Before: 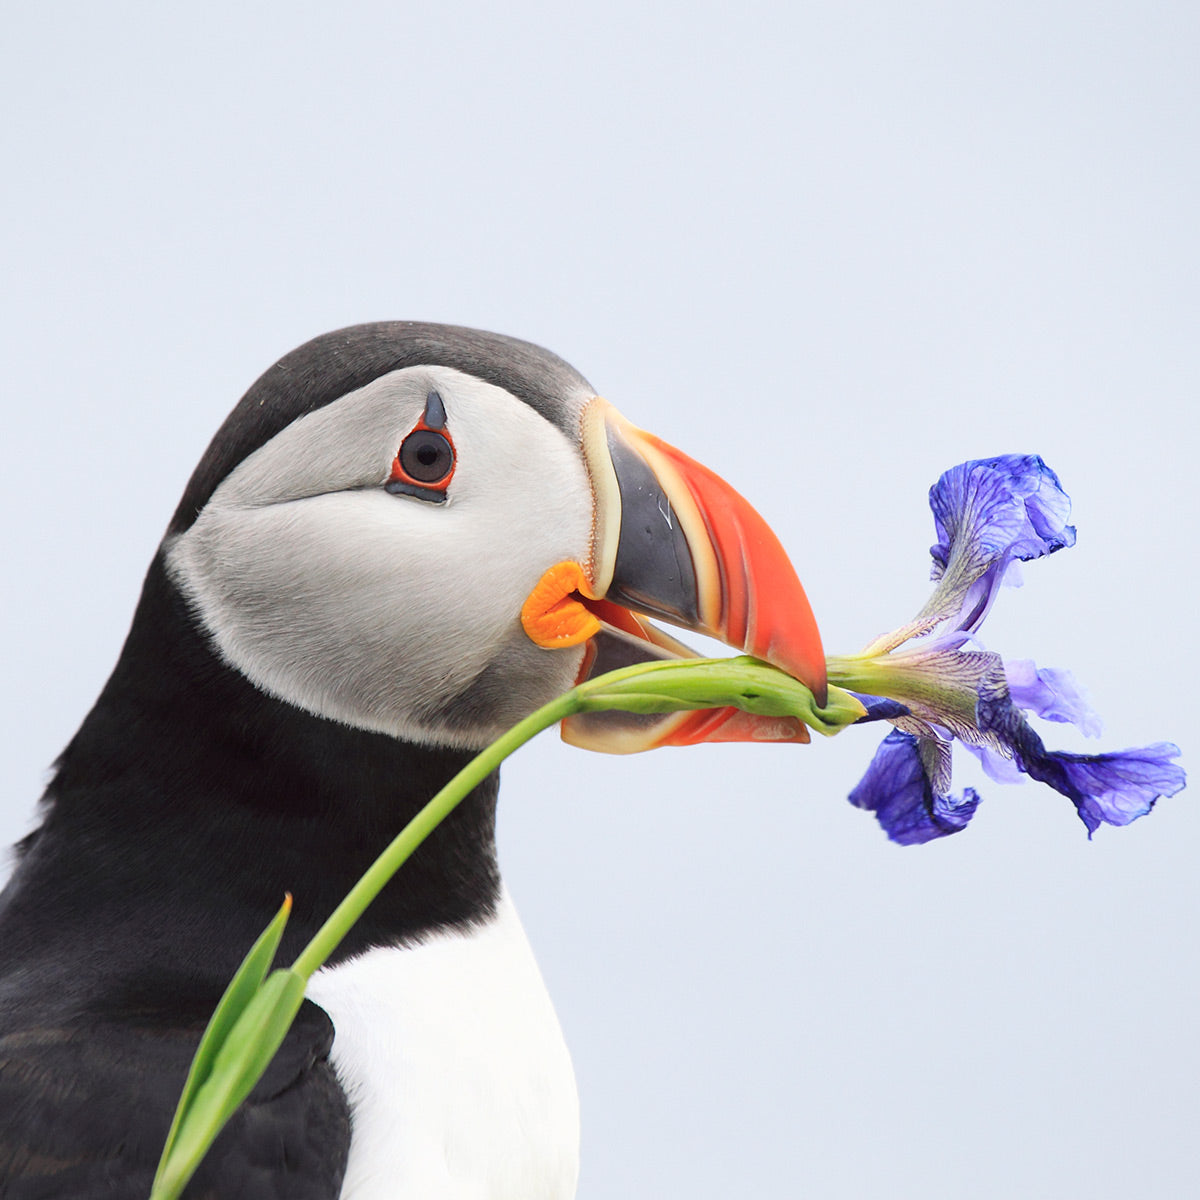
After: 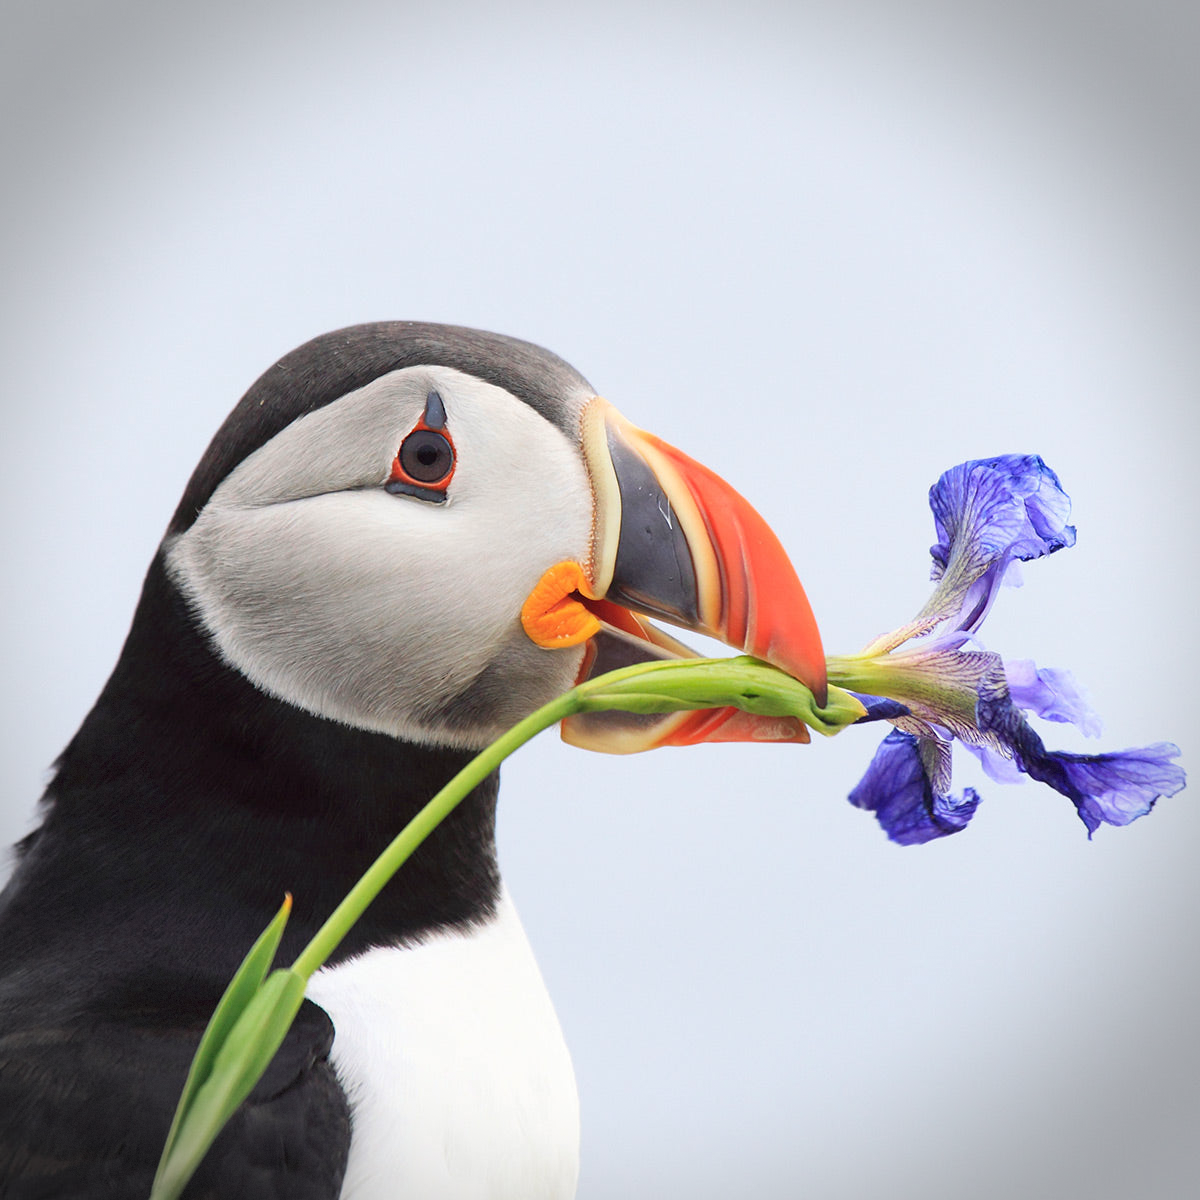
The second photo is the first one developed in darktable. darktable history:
vignetting: dithering 8-bit output, unbound false
rotate and perspective: crop left 0, crop top 0
velvia: strength 15%
